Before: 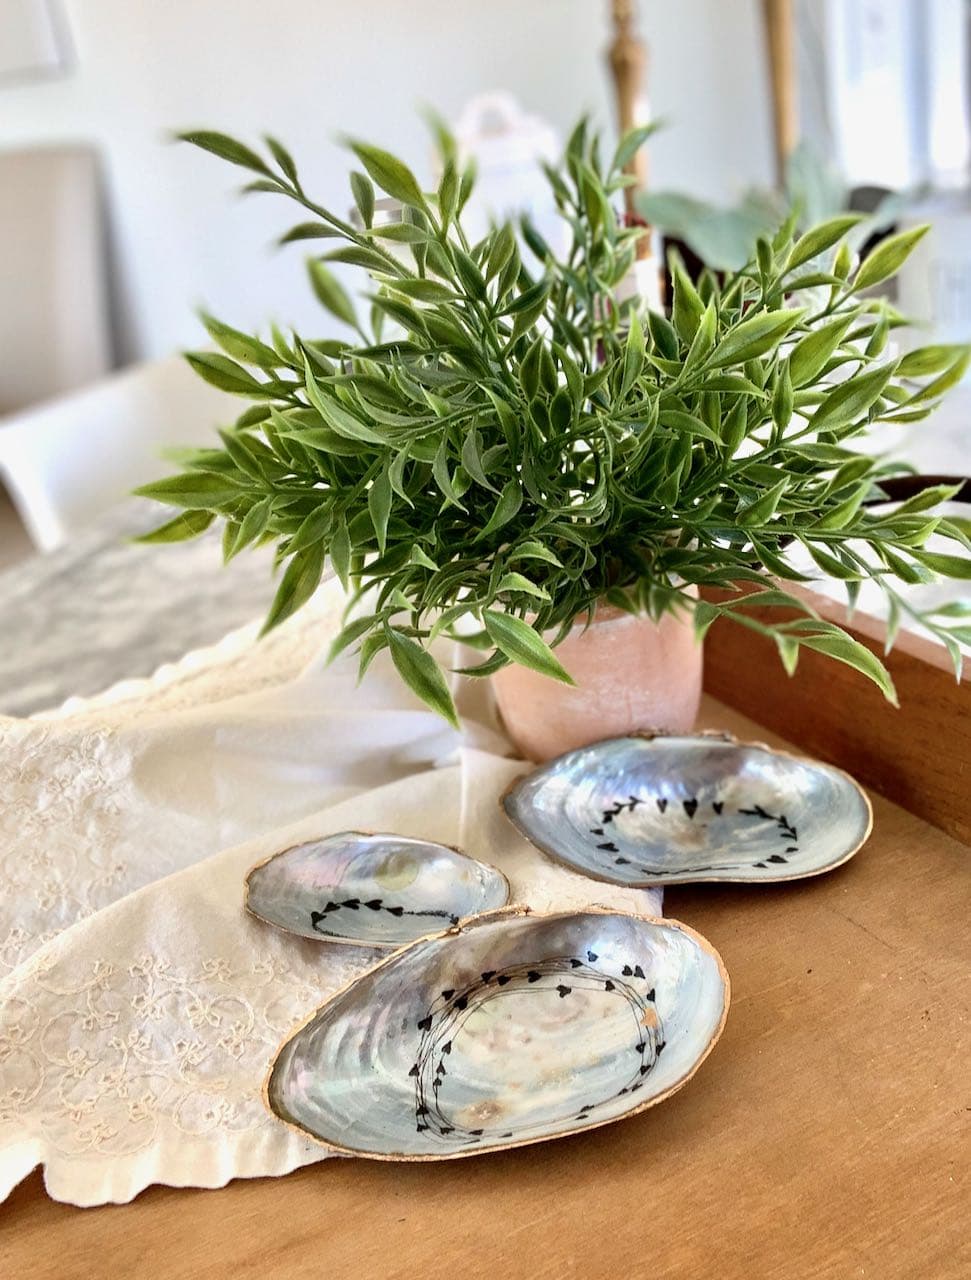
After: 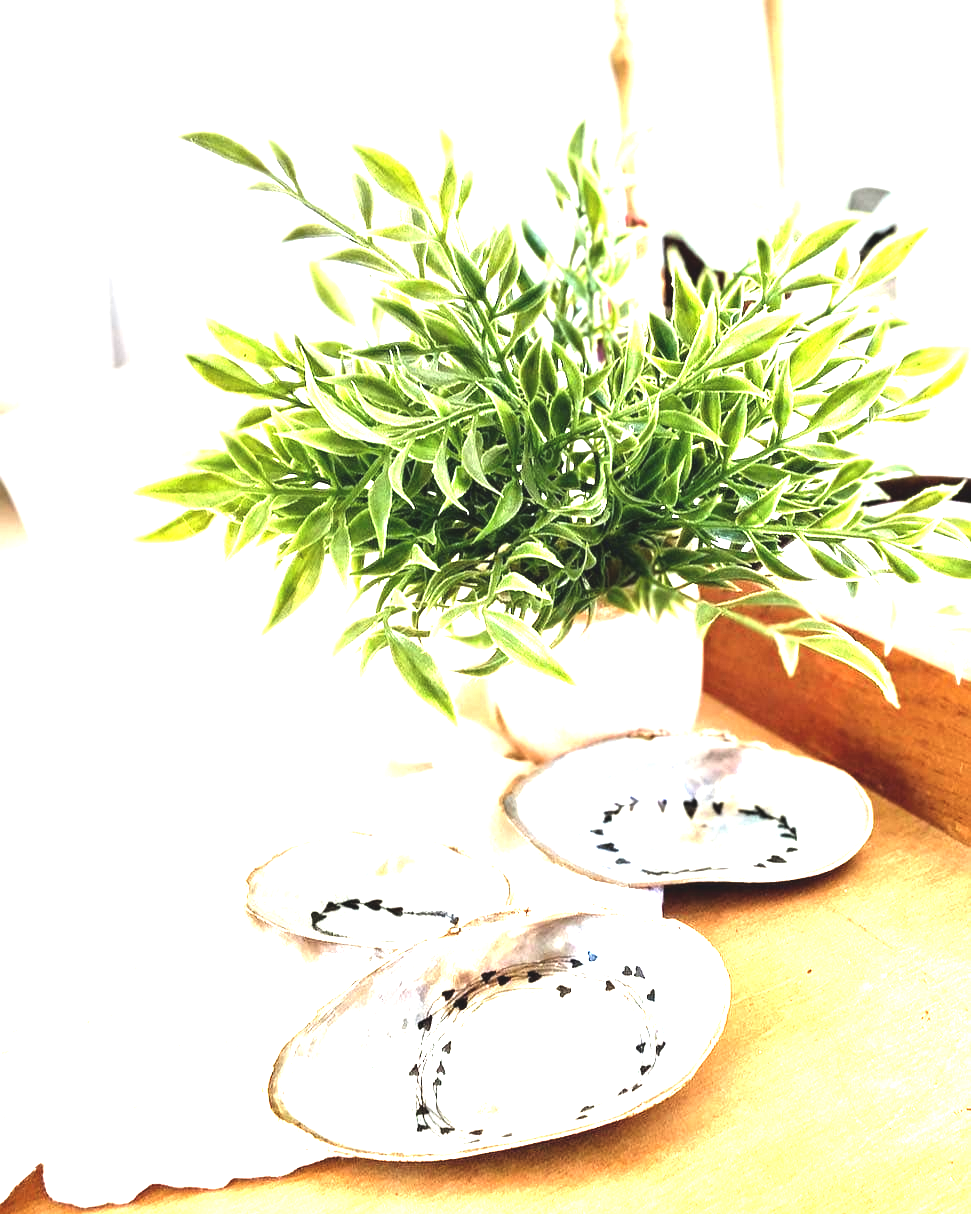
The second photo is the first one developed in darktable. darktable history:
crop and rotate: top 0%, bottom 5.097%
levels: levels [0.012, 0.367, 0.697]
exposure: black level correction -0.005, exposure 1 EV, compensate highlight preservation false
